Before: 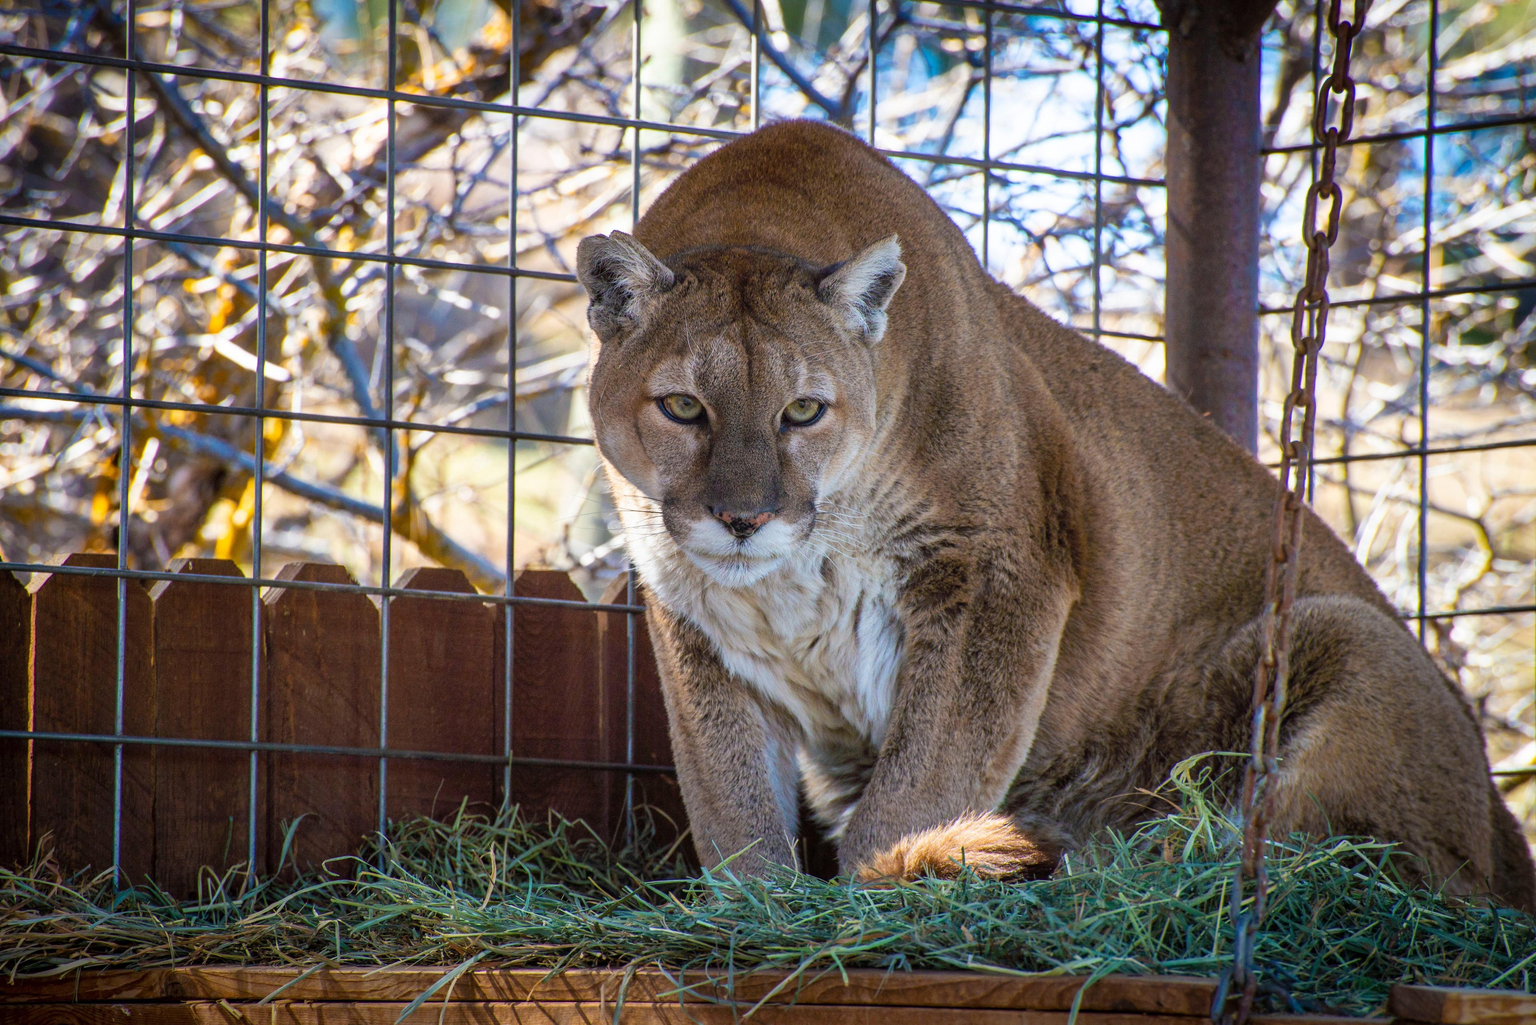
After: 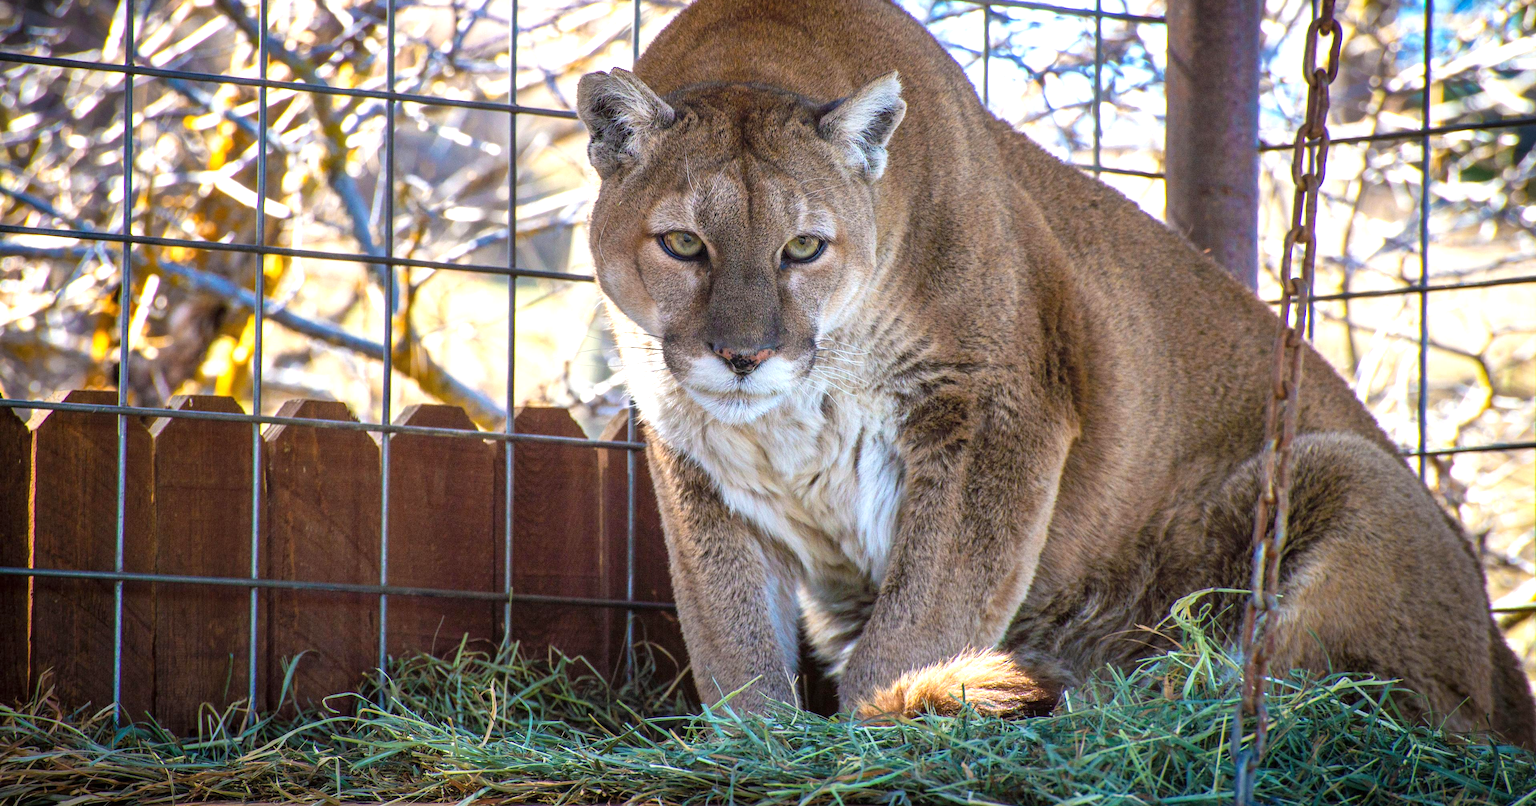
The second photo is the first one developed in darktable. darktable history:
exposure: exposure 0.609 EV, compensate exposure bias true, compensate highlight preservation false
tone equalizer: mask exposure compensation -0.499 EV
crop and rotate: top 15.97%, bottom 5.343%
